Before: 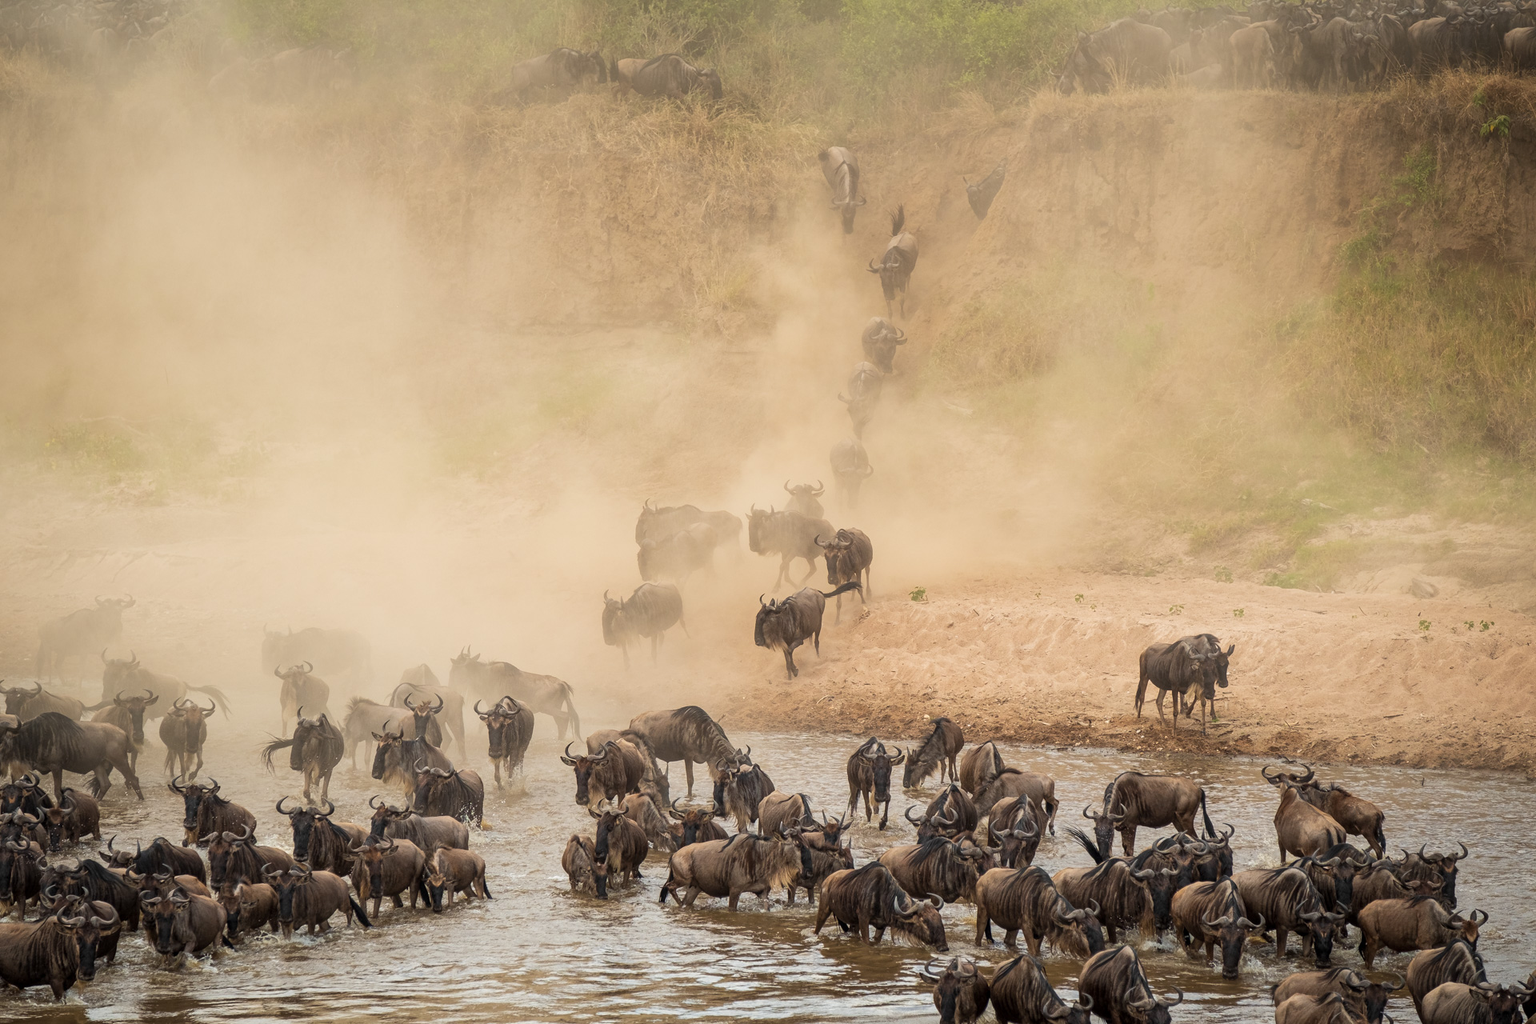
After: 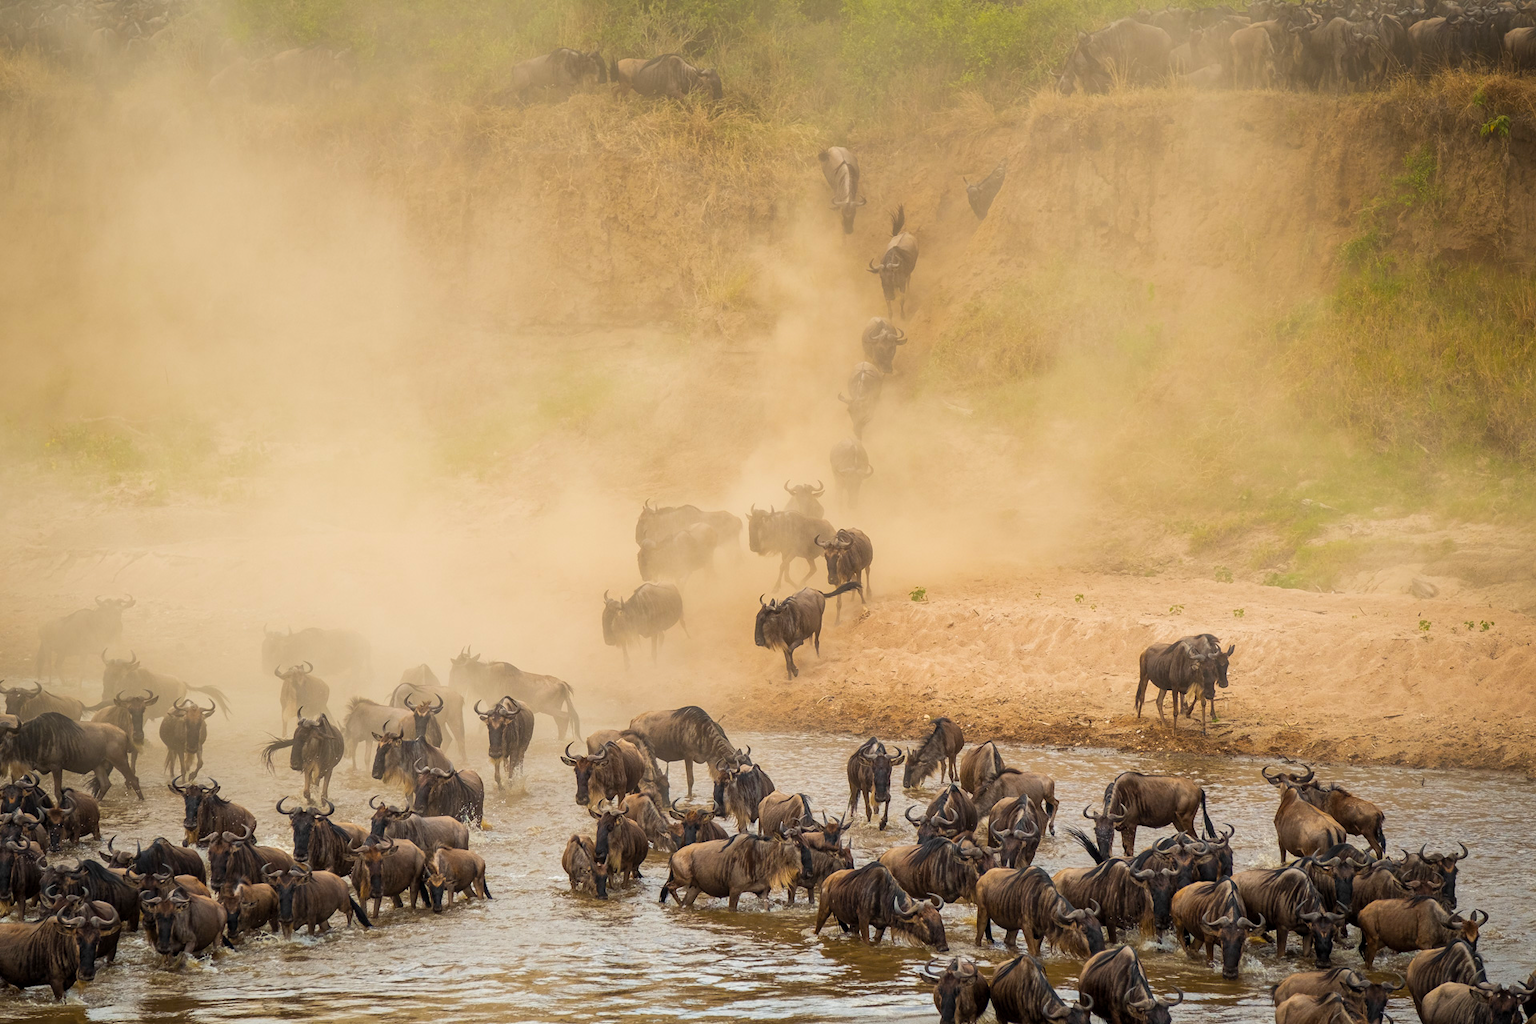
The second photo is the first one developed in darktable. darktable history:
color balance rgb: perceptual saturation grading › global saturation 30%, global vibrance 20%
contrast brightness saturation: saturation -0.05
